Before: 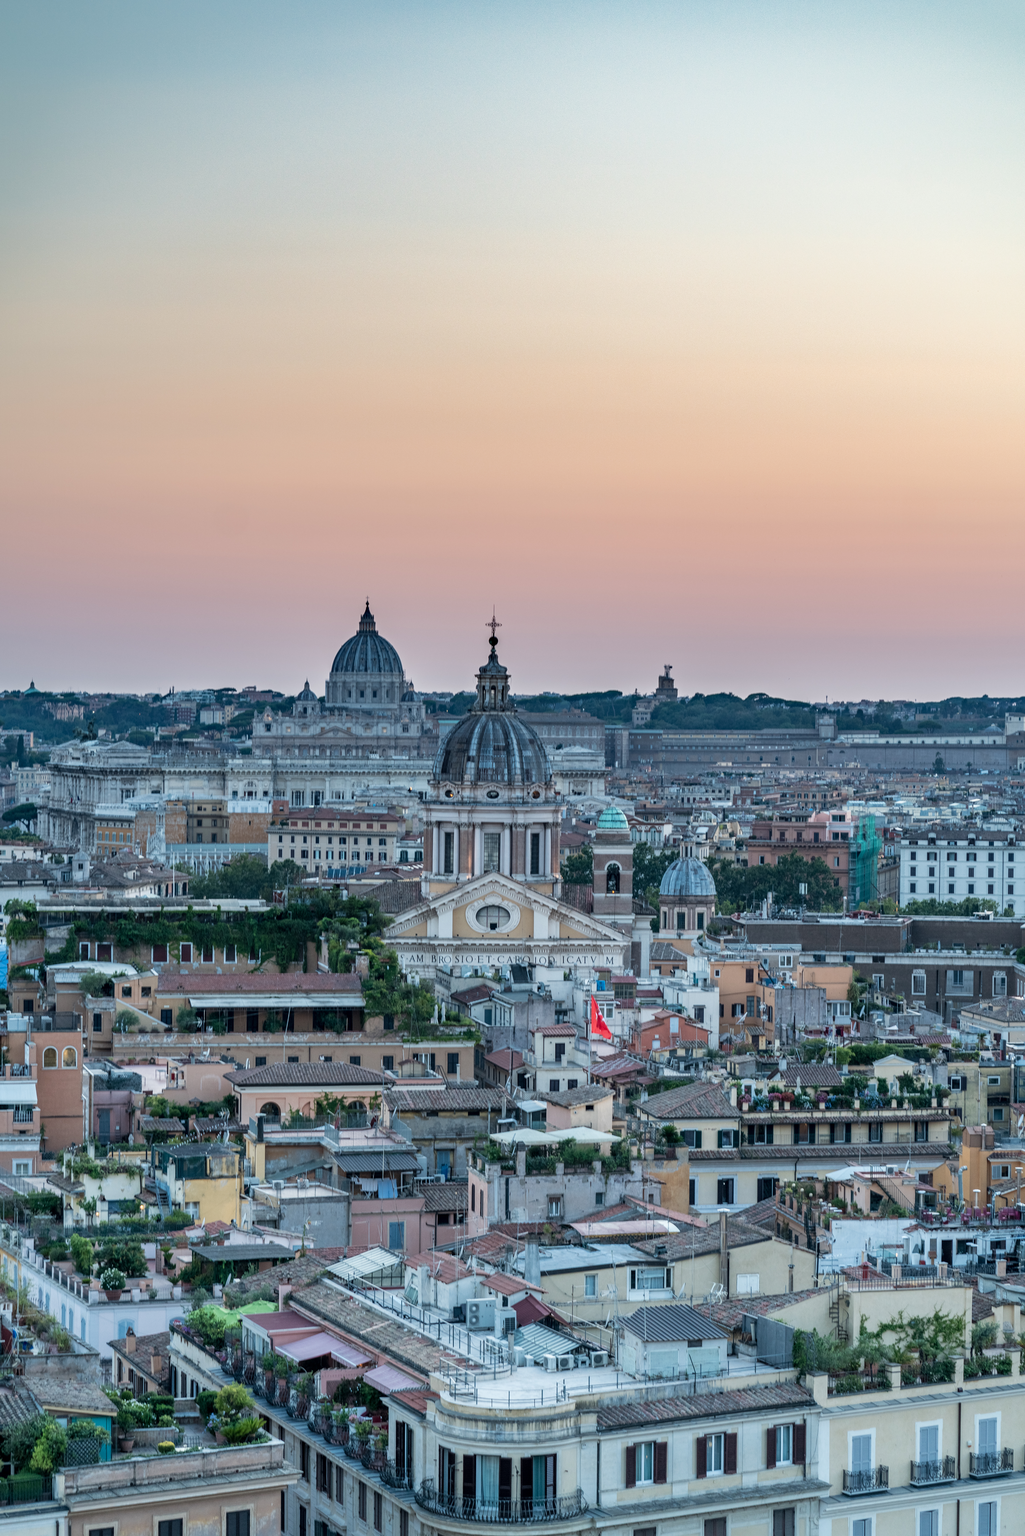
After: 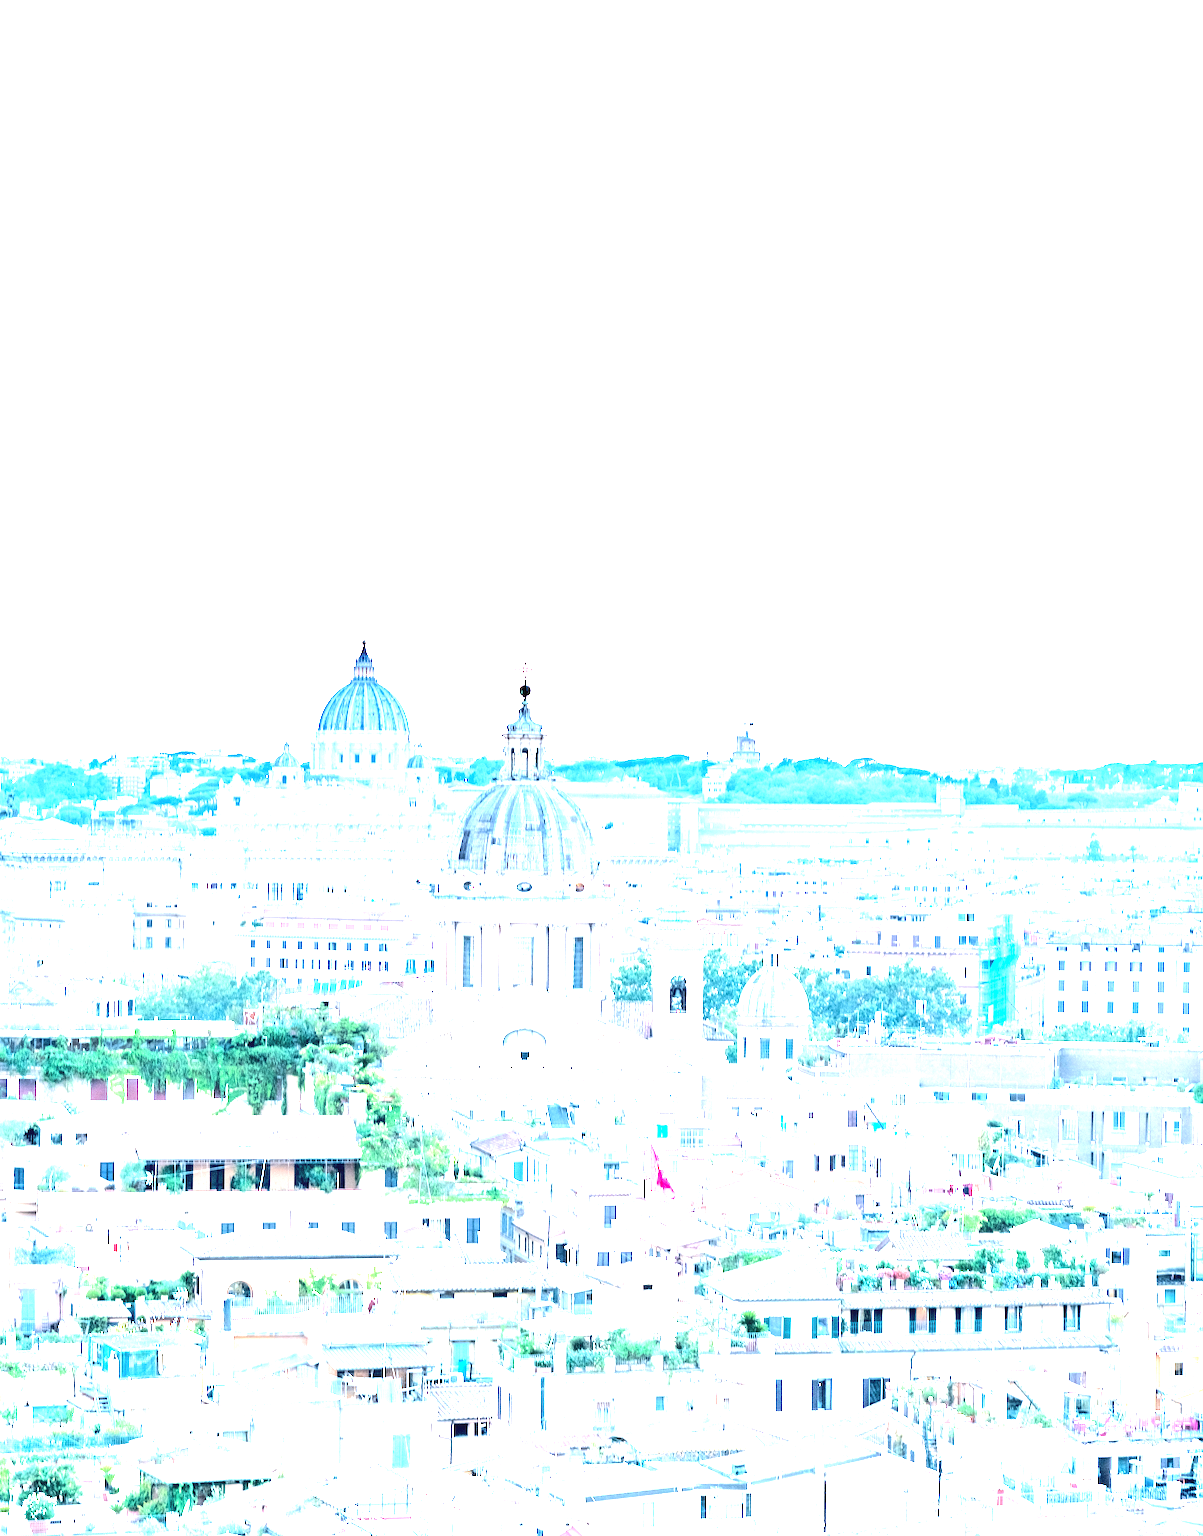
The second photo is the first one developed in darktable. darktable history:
contrast brightness saturation: contrast 0.081, saturation 0.018
crop: left 8.095%, top 6.588%, bottom 15.194%
tone equalizer: -8 EV 0.021 EV, -7 EV -0.023 EV, -6 EV 0.028 EV, -5 EV 0.031 EV, -4 EV 0.285 EV, -3 EV 0.658 EV, -2 EV 0.572 EV, -1 EV 0.195 EV, +0 EV 0.035 EV, edges refinement/feathering 500, mask exposure compensation -1.57 EV, preserve details no
exposure: black level correction 0, exposure 1.199 EV, compensate exposure bias true, compensate highlight preservation false
